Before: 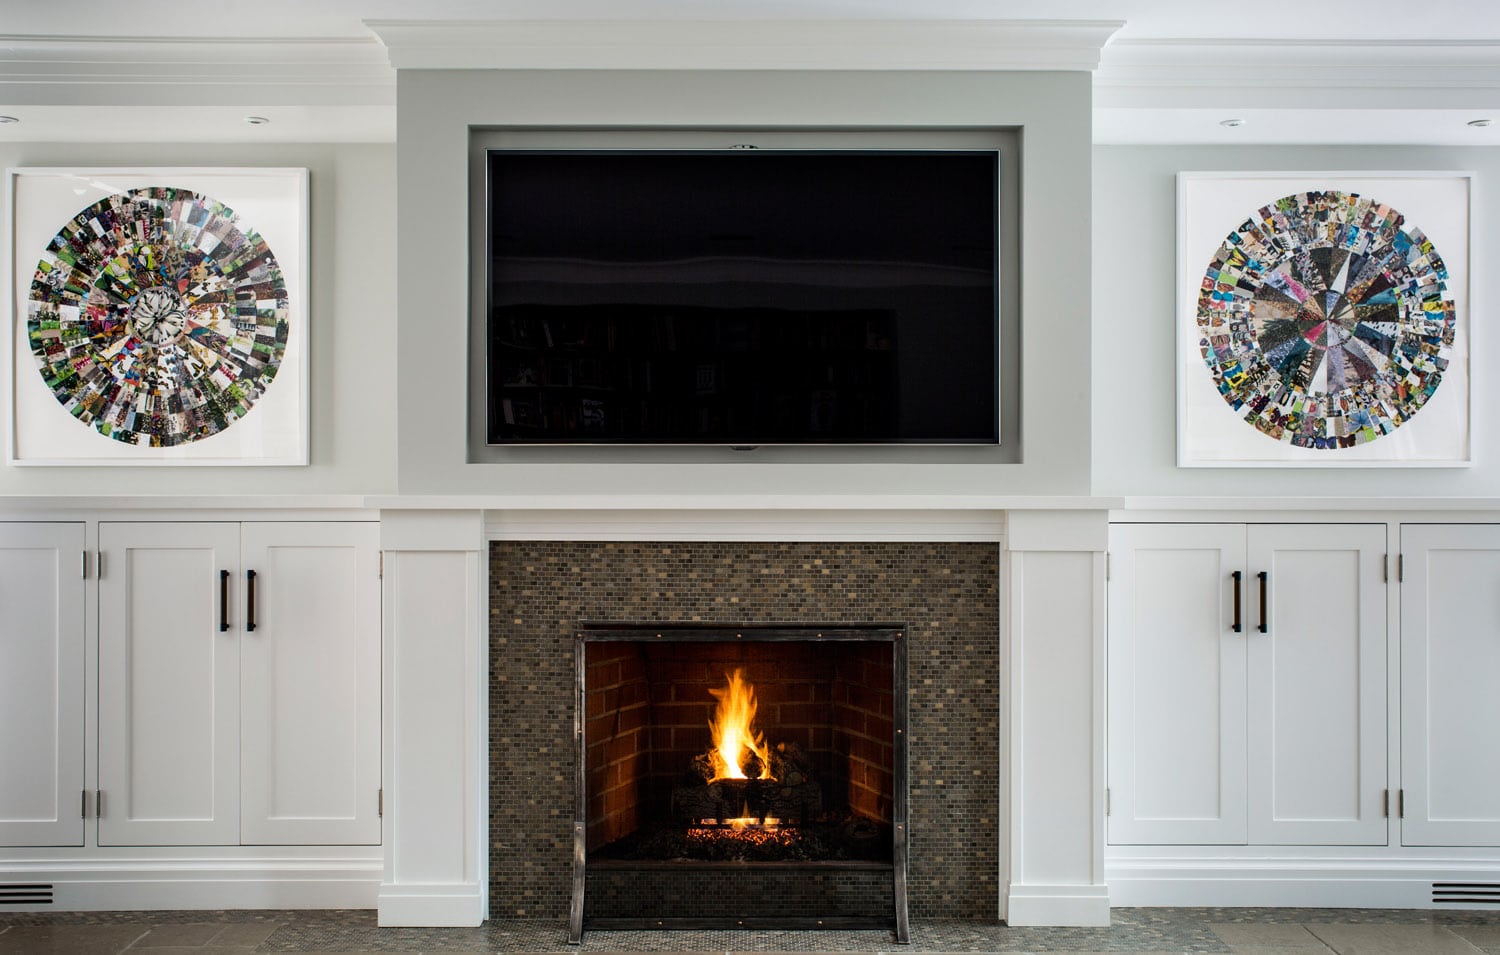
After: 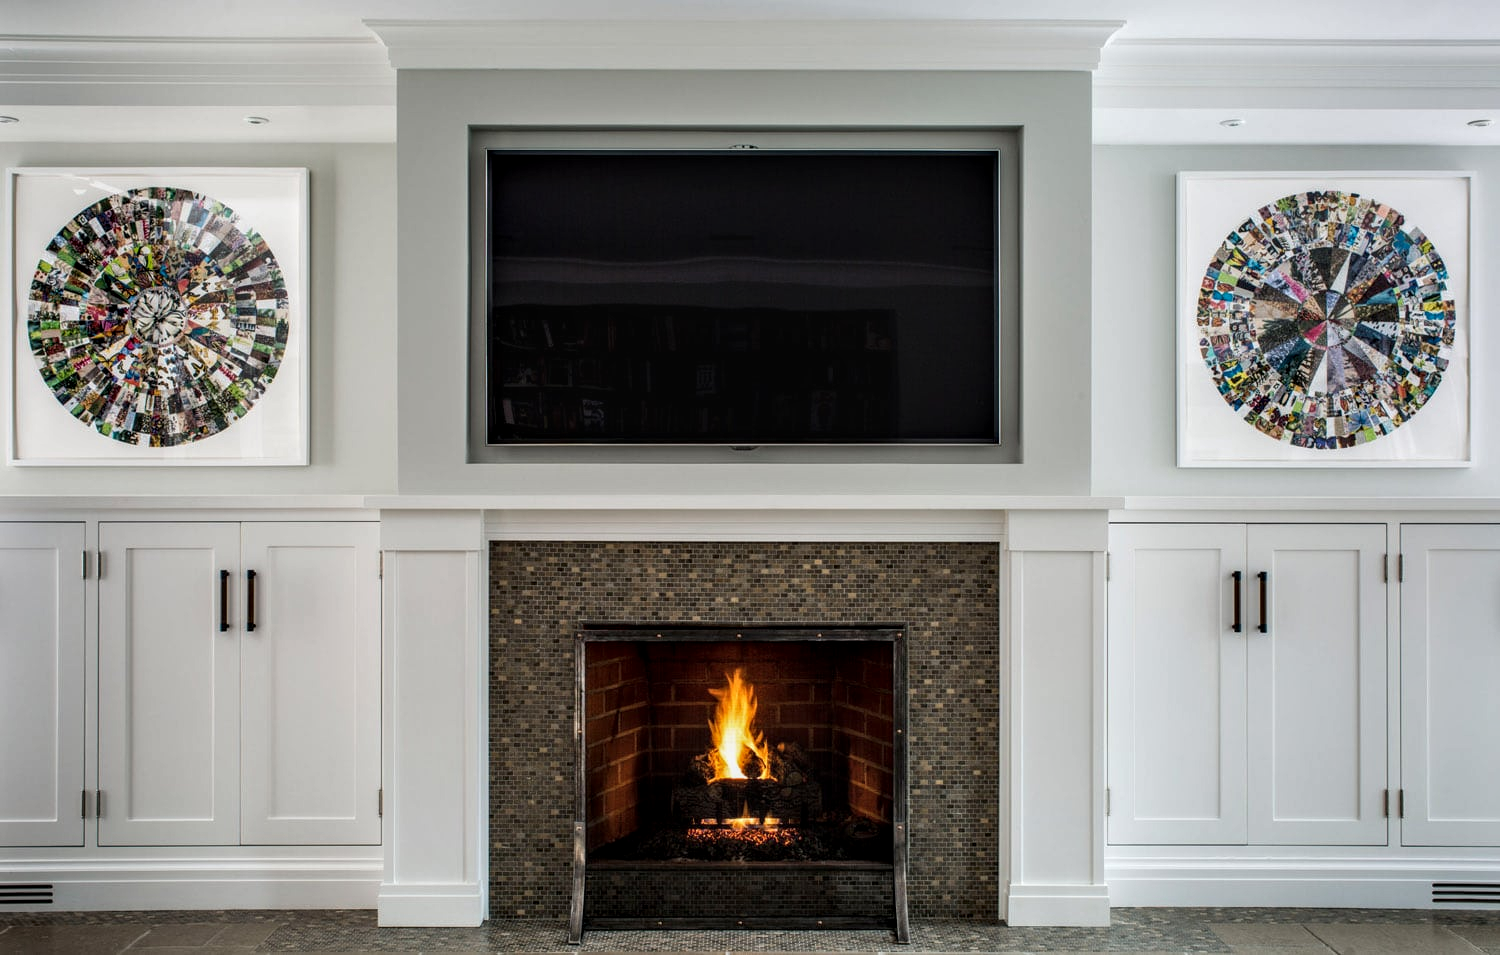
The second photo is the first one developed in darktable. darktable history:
local contrast: detail 130%
white balance: emerald 1
